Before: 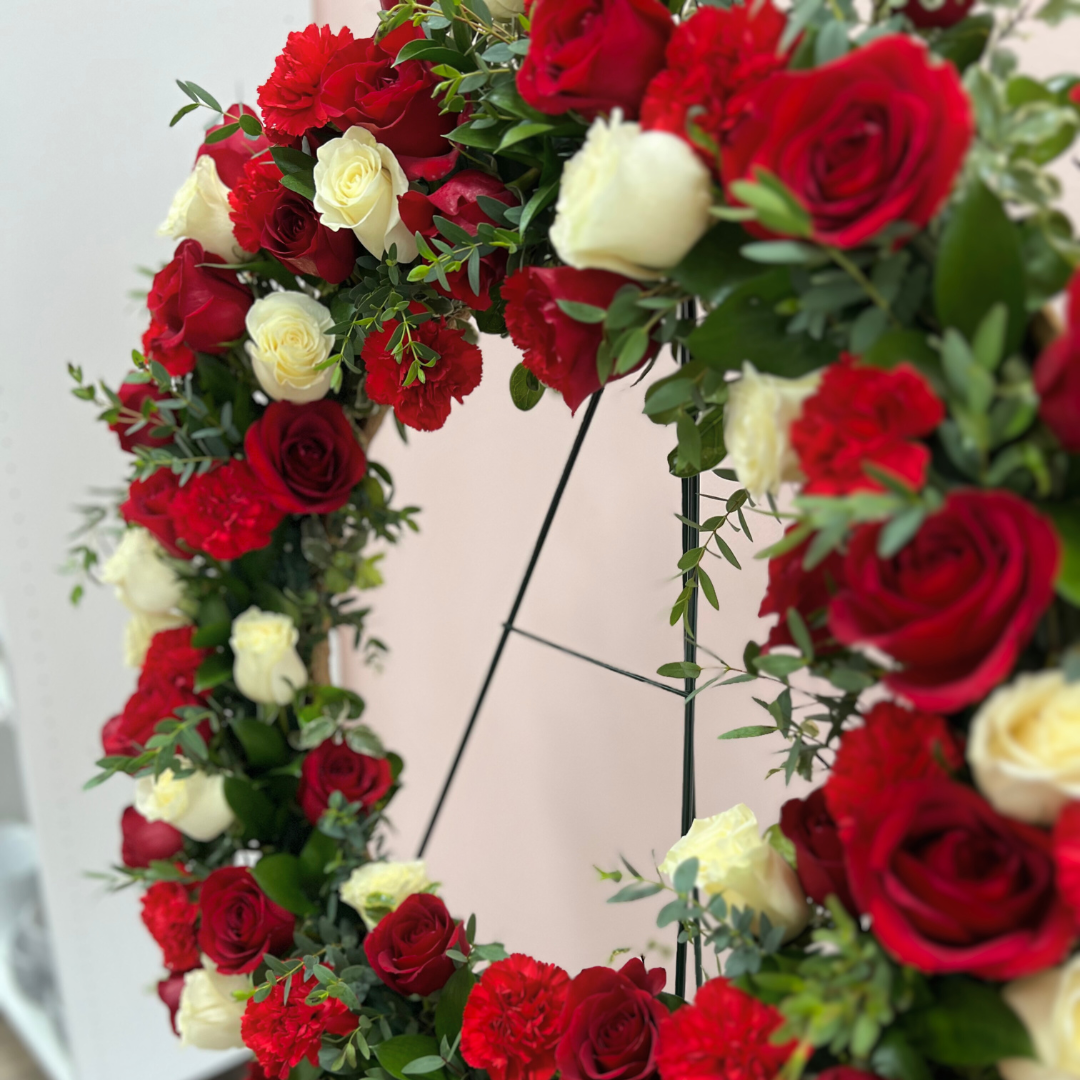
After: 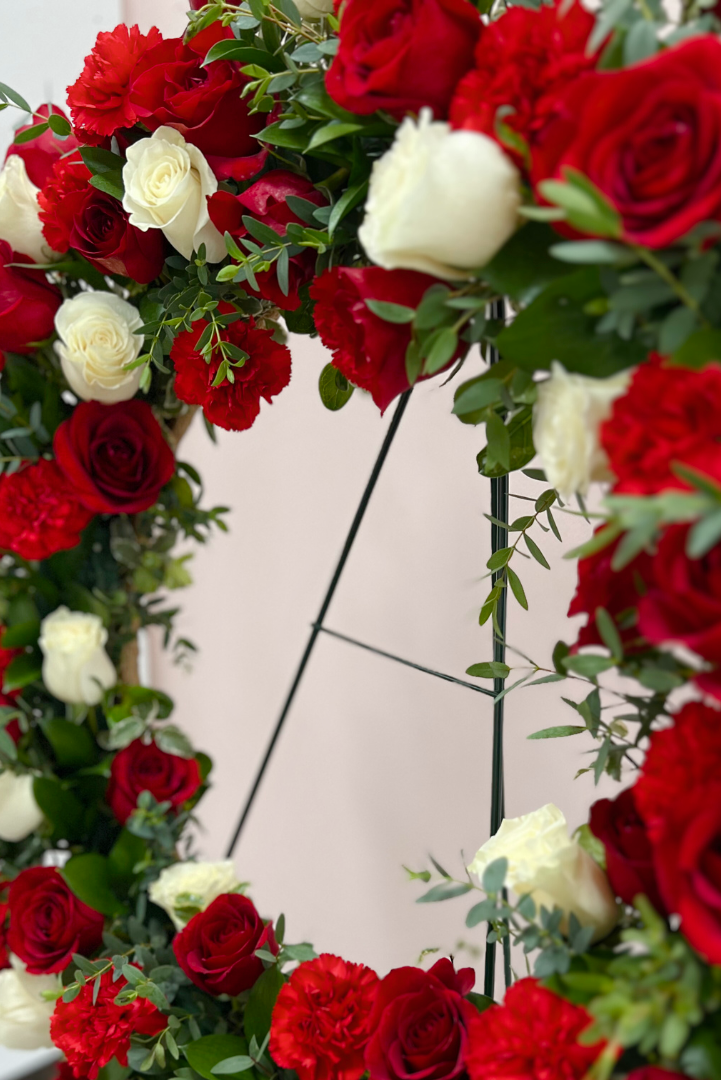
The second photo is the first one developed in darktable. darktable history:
contrast brightness saturation: saturation -0.058
crop and rotate: left 17.789%, right 15.37%
color balance rgb: perceptual saturation grading › global saturation 20%, perceptual saturation grading › highlights -49.56%, perceptual saturation grading › shadows 24.274%
